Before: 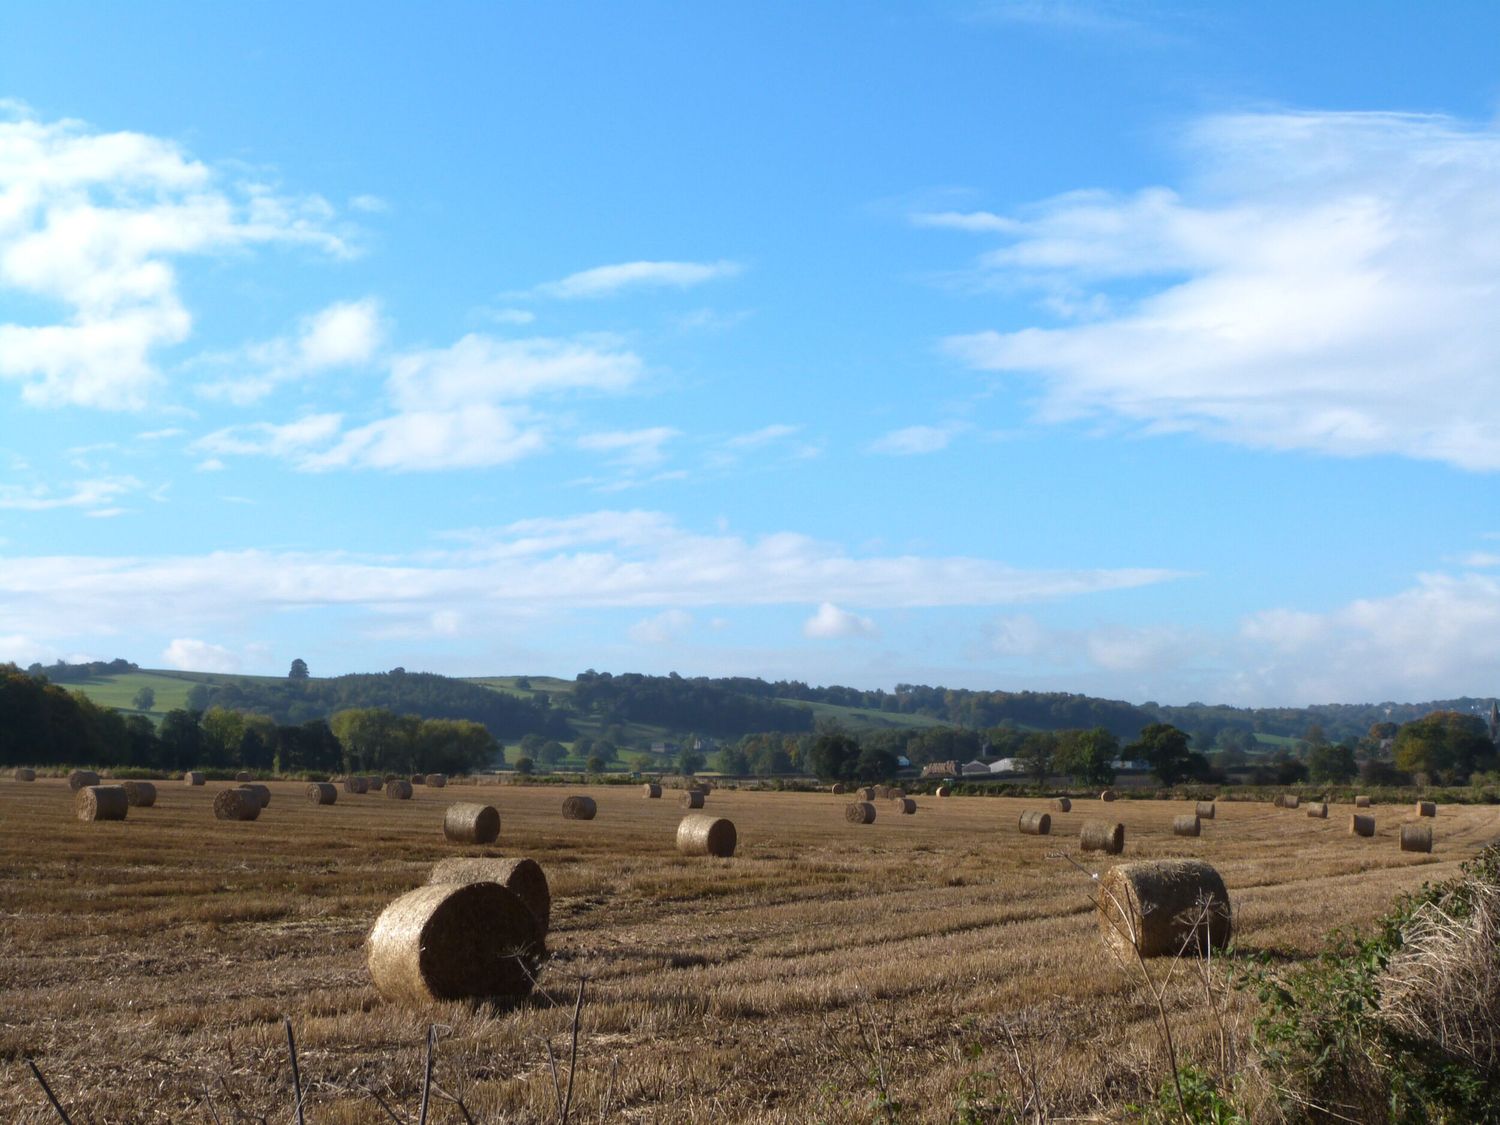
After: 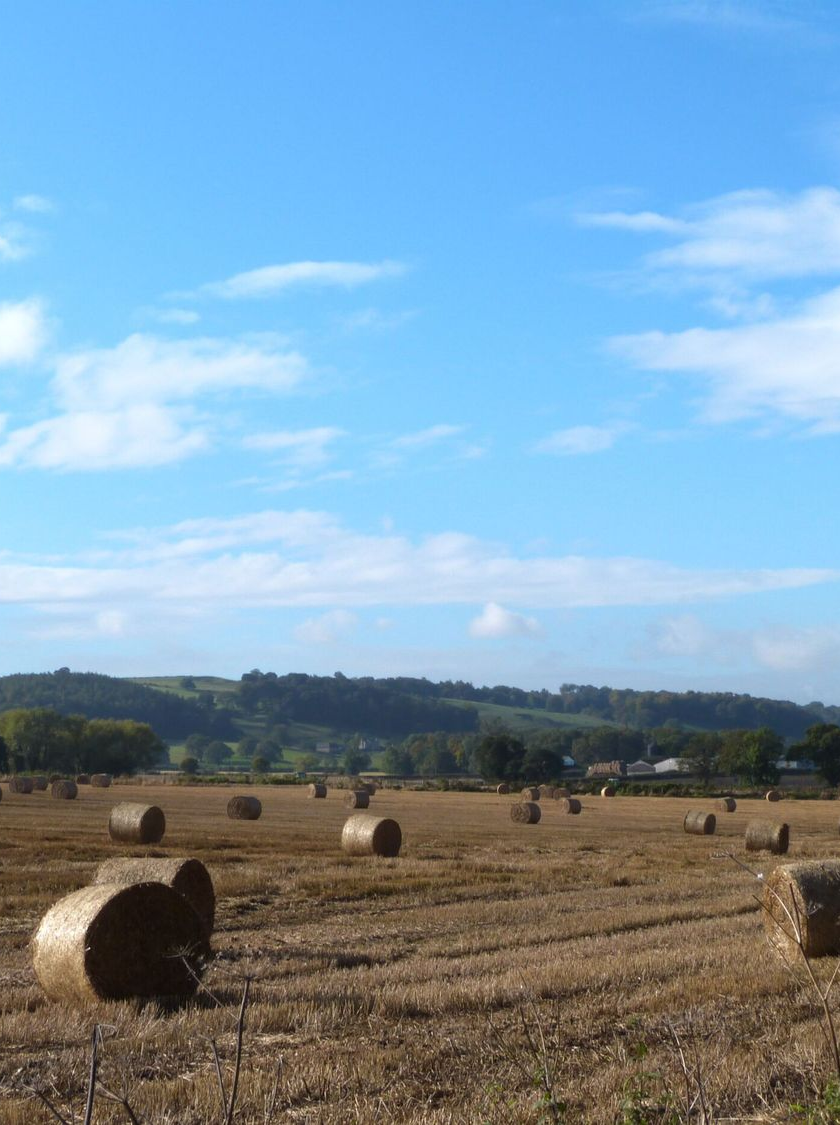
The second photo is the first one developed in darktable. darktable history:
crop and rotate: left 22.335%, right 21.606%
